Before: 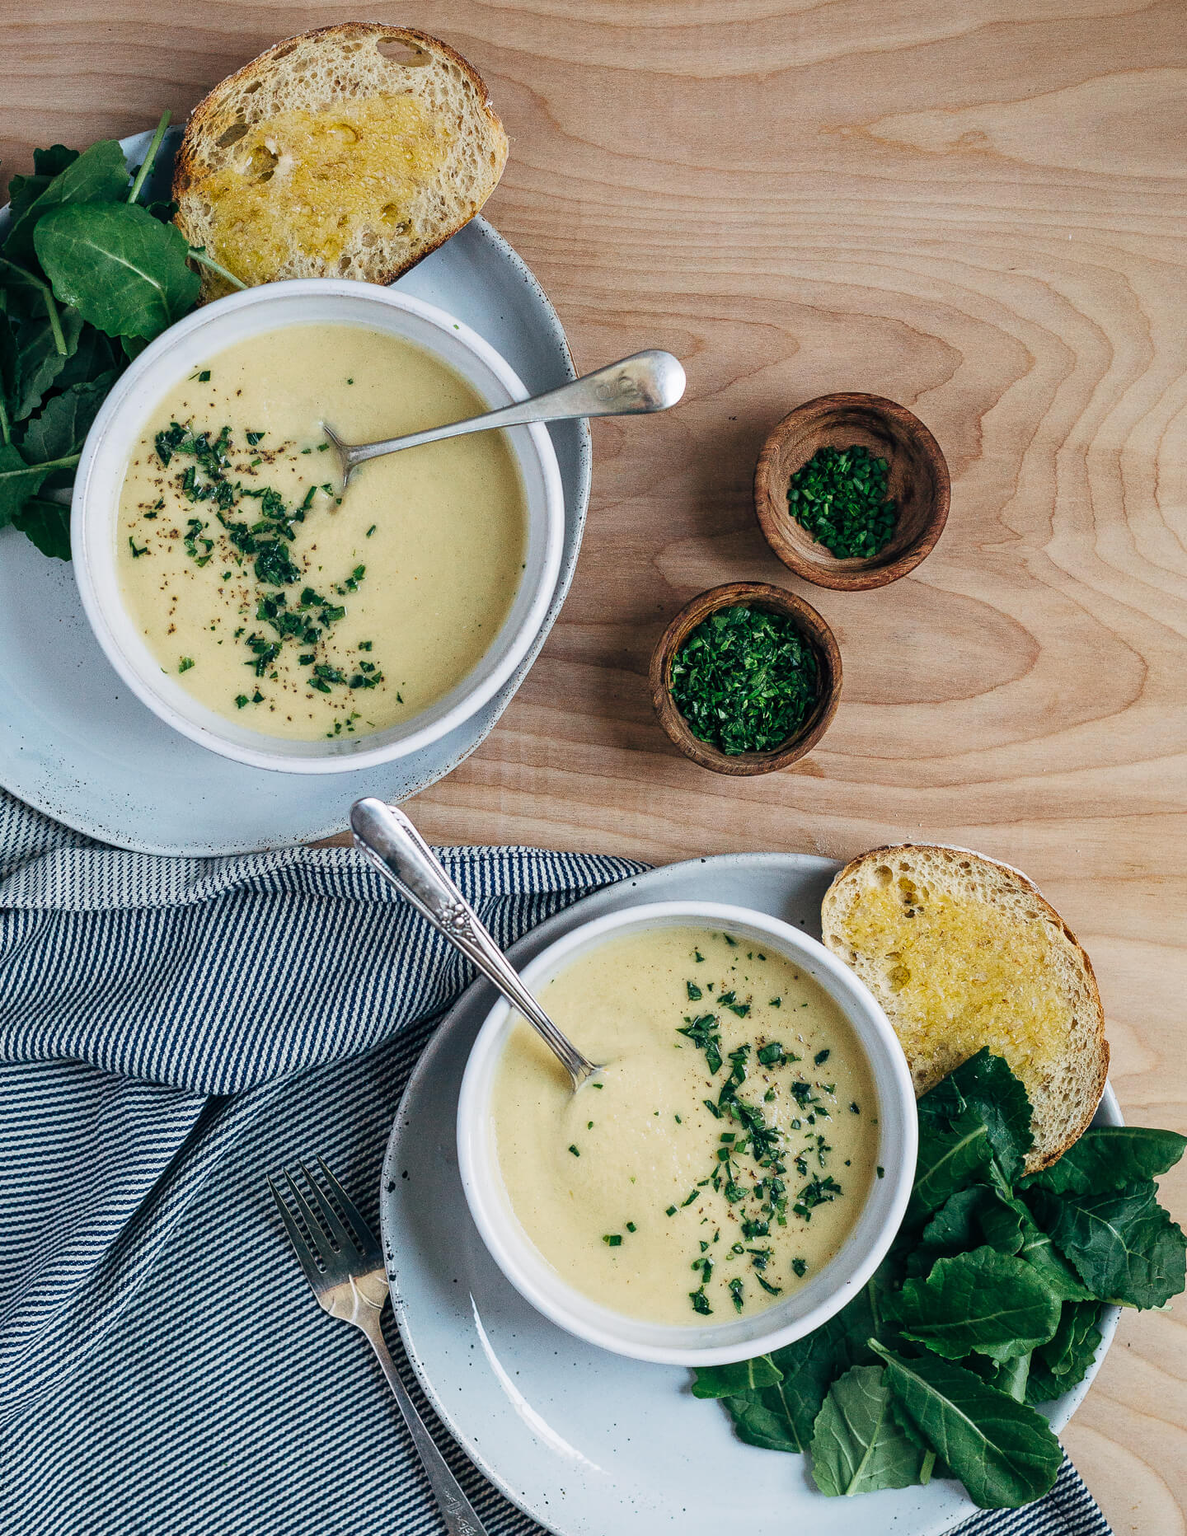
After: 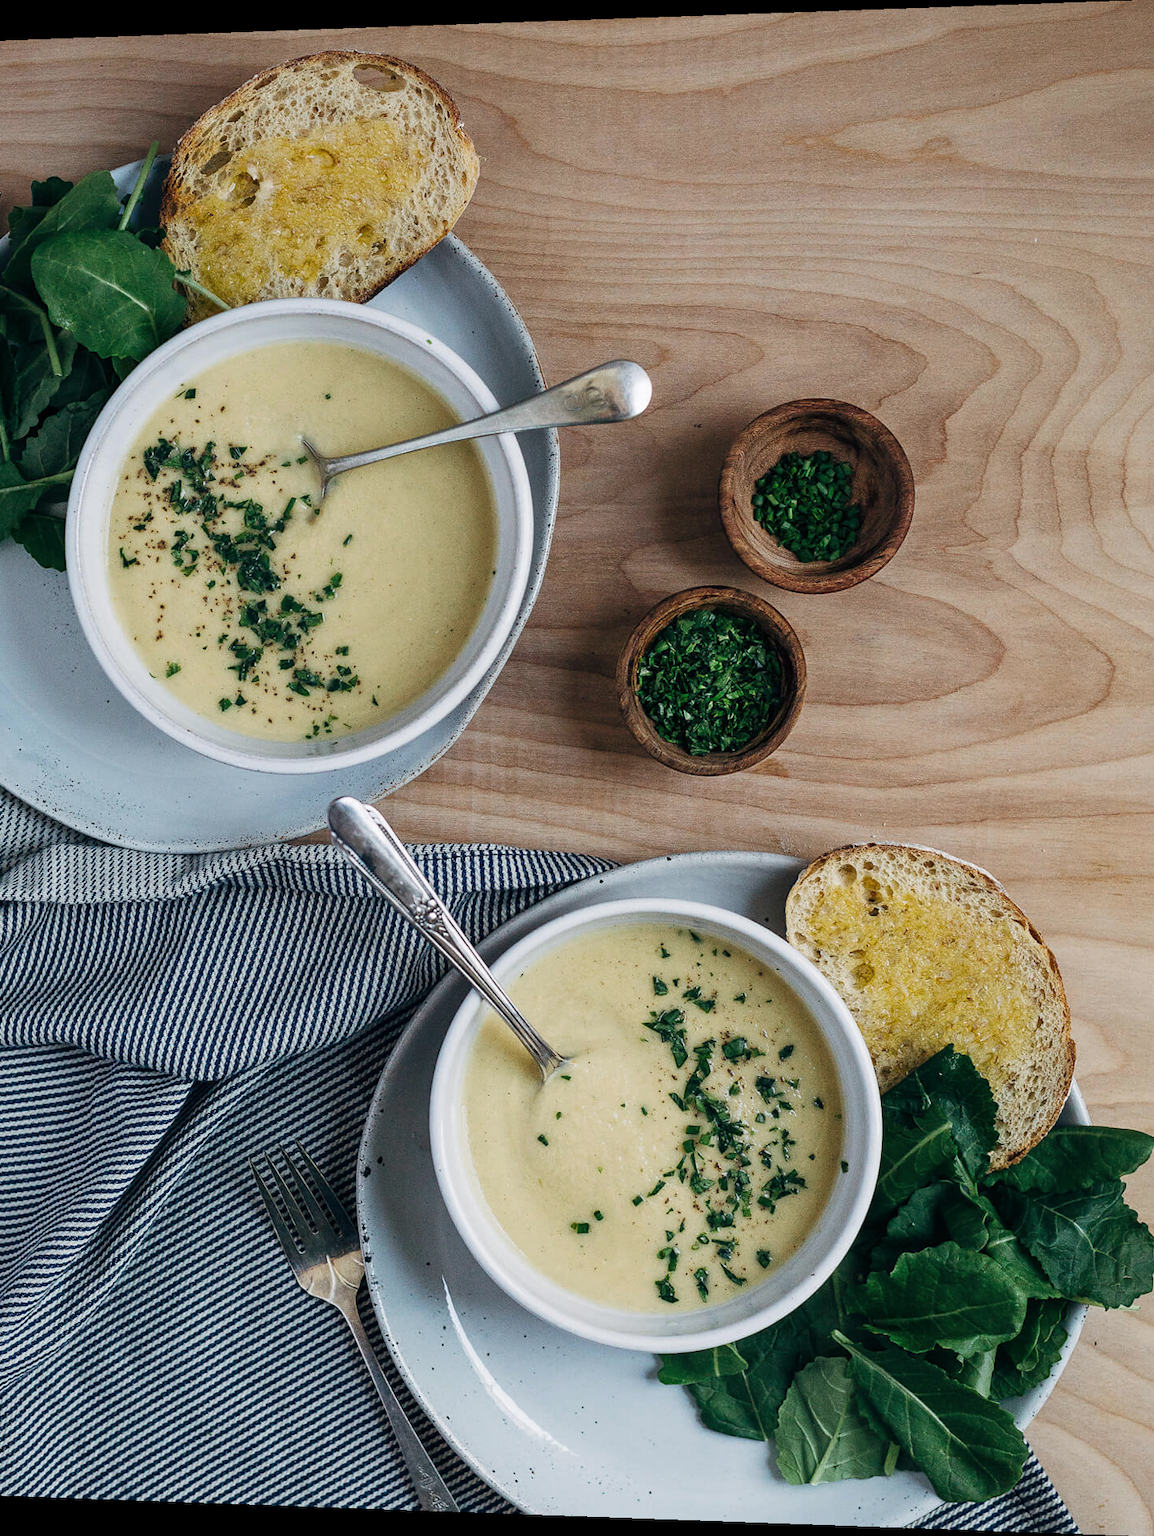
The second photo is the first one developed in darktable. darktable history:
rgb levels: preserve colors max RGB
rotate and perspective: lens shift (horizontal) -0.055, automatic cropping off
tone curve: curves: ch0 [(0, 0) (0.8, 0.757) (1, 1)], color space Lab, linked channels, preserve colors none
